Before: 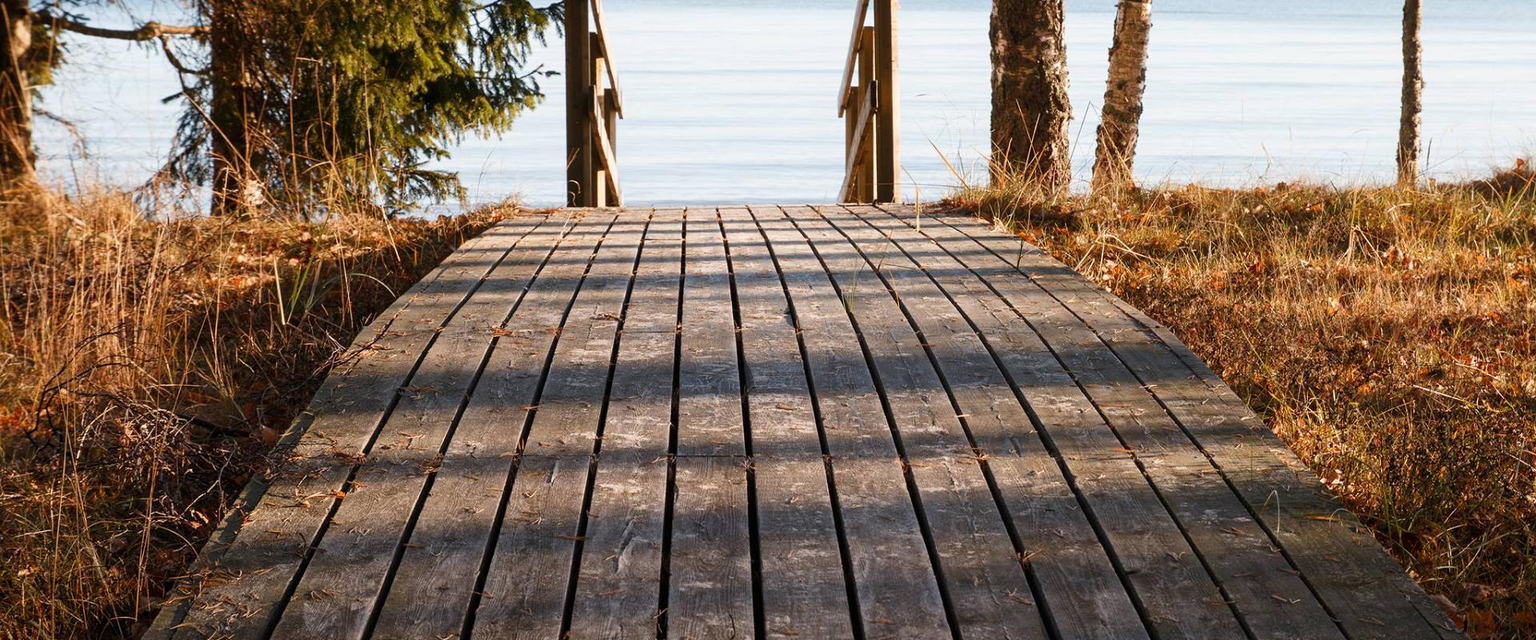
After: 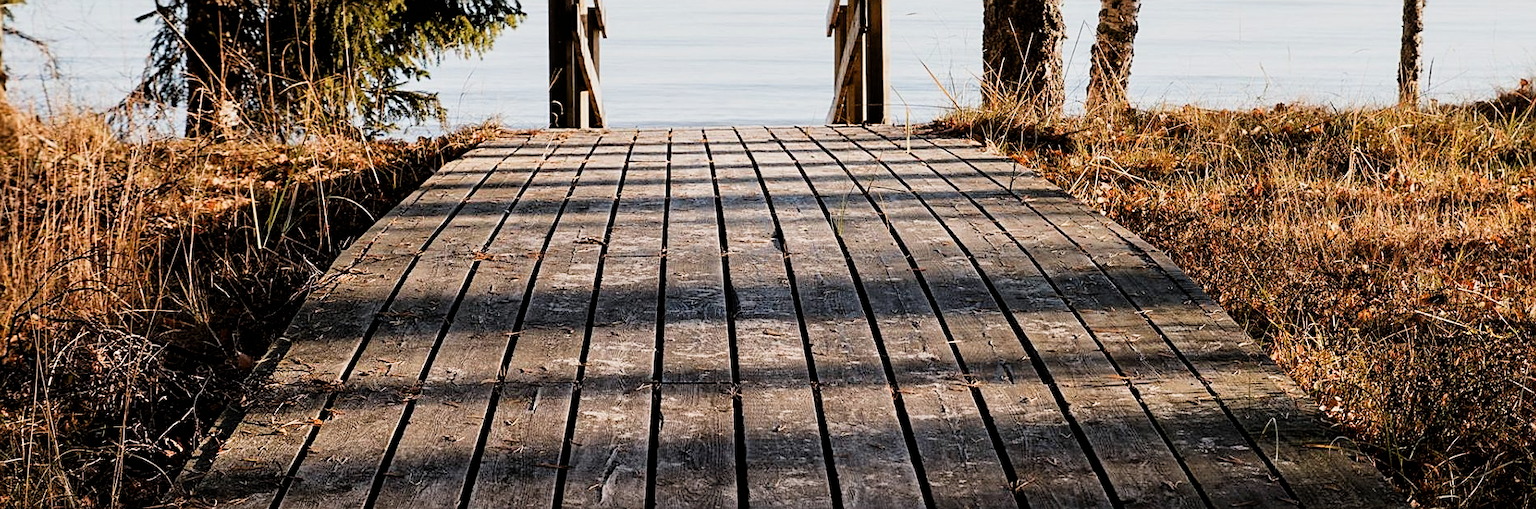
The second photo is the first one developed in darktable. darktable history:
contrast equalizer: y [[0.6 ×6], [0.55 ×6], [0 ×6], [0 ×6], [0 ×6]], mix 0.213
filmic rgb: black relative exposure -5.01 EV, white relative exposure 3.53 EV, hardness 3.17, contrast 1.186, highlights saturation mix -48.77%
crop and rotate: left 1.928%, top 12.753%, right 0.243%, bottom 9.355%
sharpen: on, module defaults
